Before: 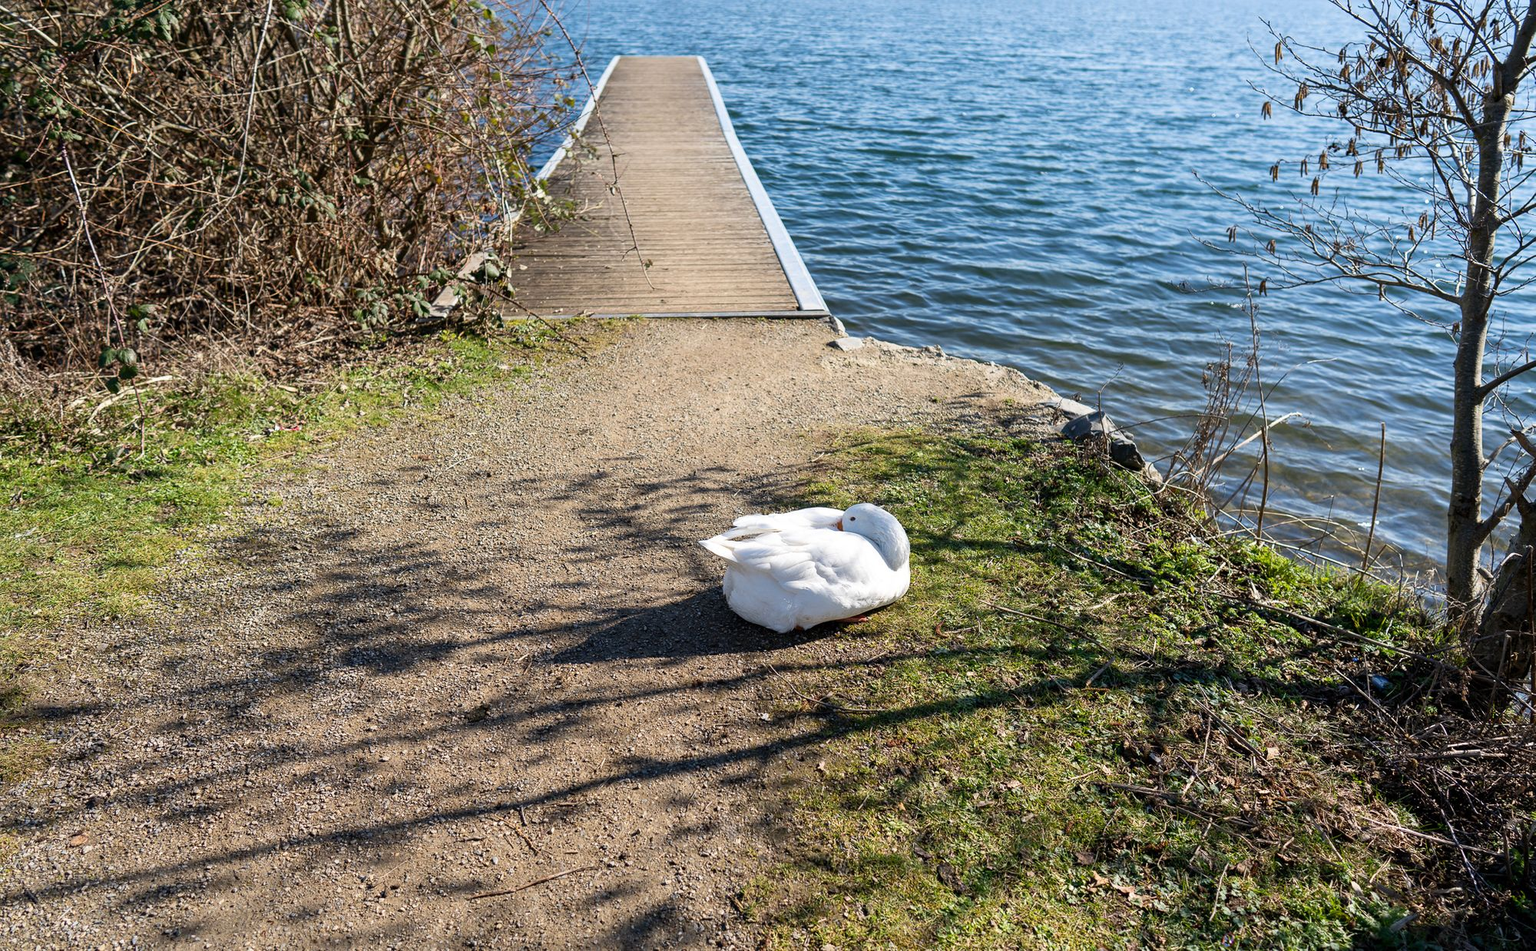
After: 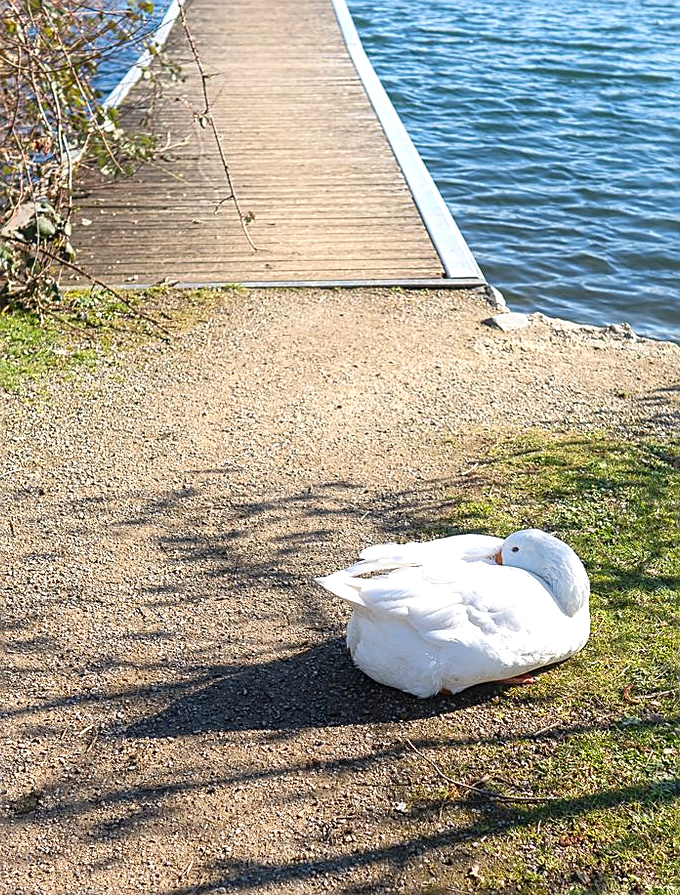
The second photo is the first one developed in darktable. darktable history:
crop and rotate: left 29.795%, top 10.191%, right 36.199%, bottom 17.439%
sharpen: on, module defaults
exposure: black level correction 0.001, exposure 0.499 EV, compensate highlight preservation false
contrast equalizer: y [[0.439, 0.44, 0.442, 0.457, 0.493, 0.498], [0.5 ×6], [0.5 ×6], [0 ×6], [0 ×6]]
